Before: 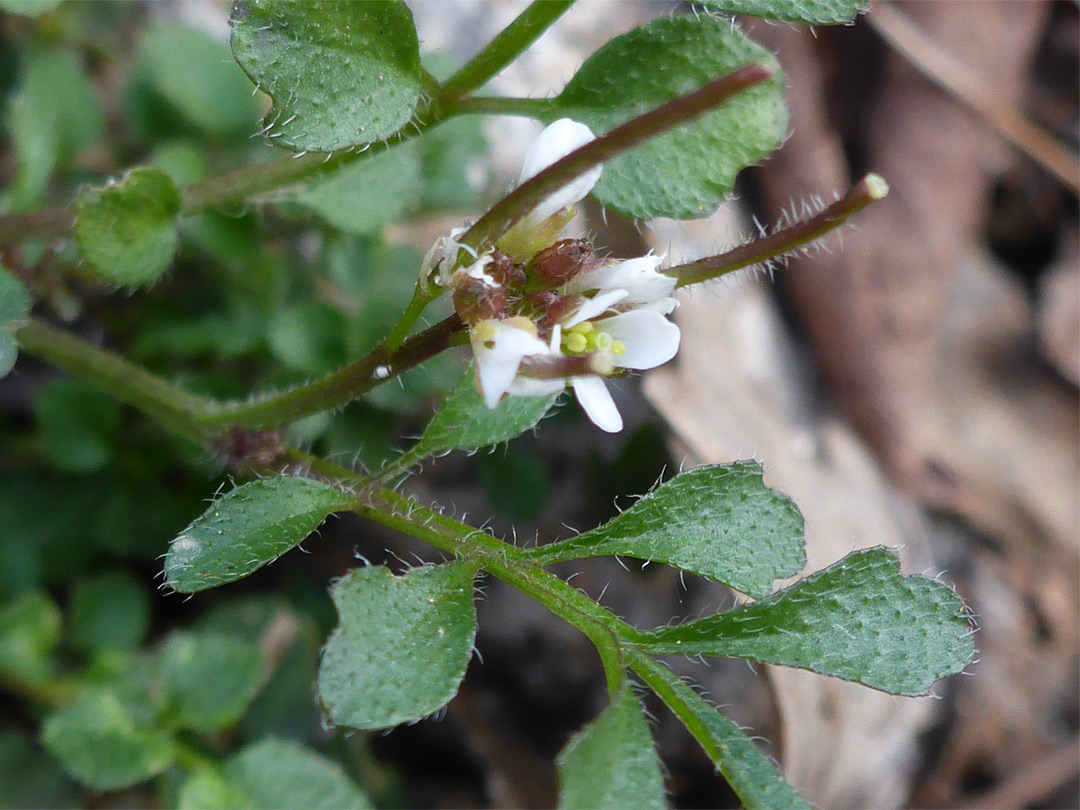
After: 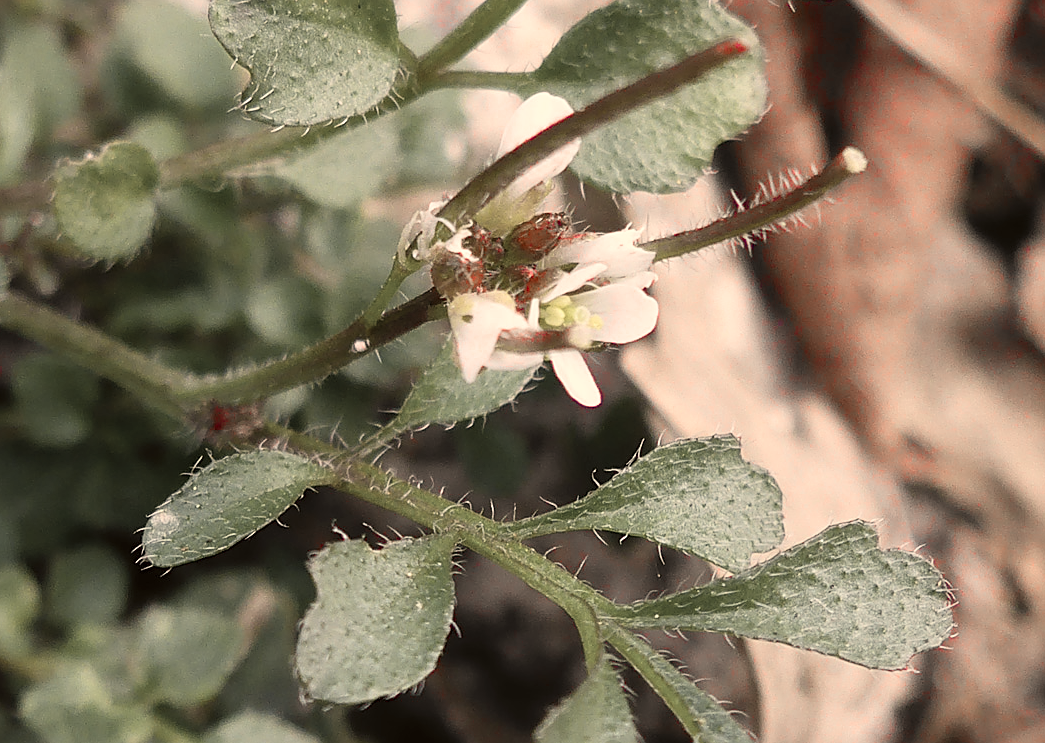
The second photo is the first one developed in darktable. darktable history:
color correction: highlights a* 18.51, highlights b* 35.12, shadows a* 1.94, shadows b* 6.25, saturation 1.03
color zones: curves: ch1 [(0, 0.831) (0.08, 0.771) (0.157, 0.268) (0.241, 0.207) (0.562, -0.005) (0.714, -0.013) (0.876, 0.01) (1, 0.831)]
sharpen: on, module defaults
crop: left 2.057%, top 3.26%, right 1.103%, bottom 4.953%
contrast brightness saturation: contrast 0.195, brightness 0.151, saturation 0.147
